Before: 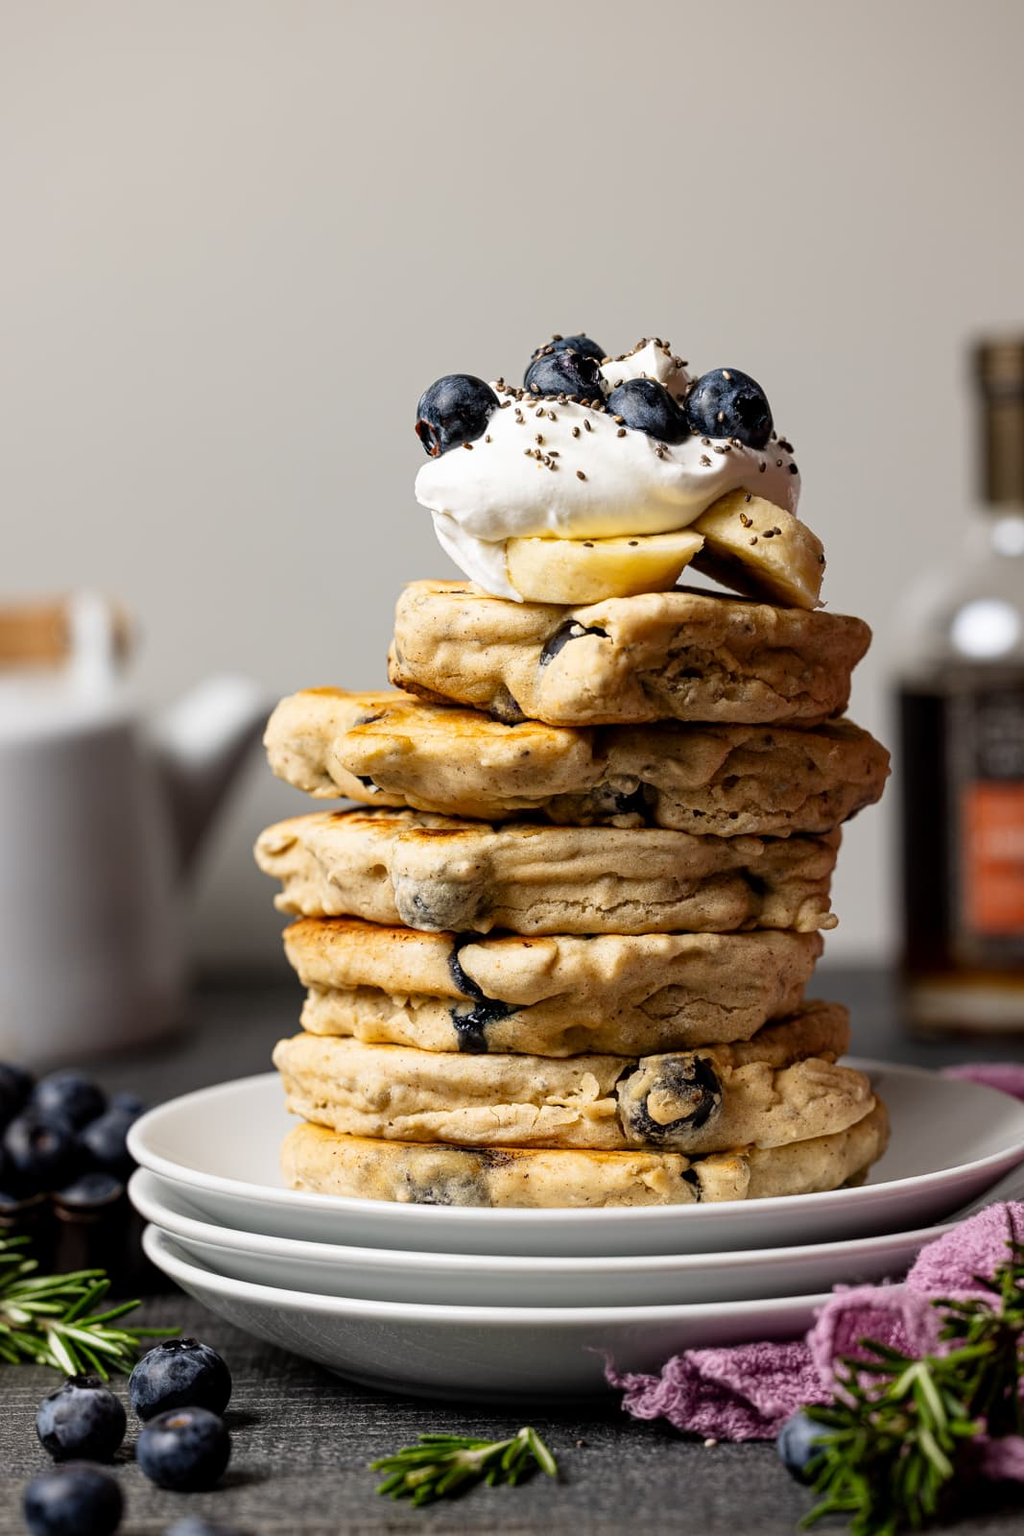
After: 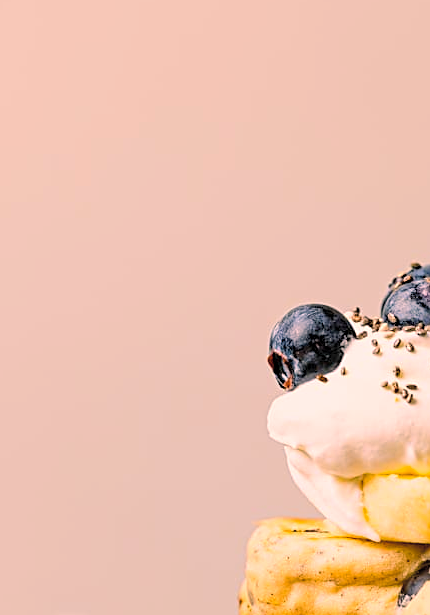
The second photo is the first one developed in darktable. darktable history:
sharpen: on, module defaults
color balance rgb: shadows lift › chroma 0.682%, shadows lift › hue 112.84°, highlights gain › chroma 4.47%, highlights gain › hue 34.16°, perceptual saturation grading › global saturation 30.052%, perceptual brilliance grading › mid-tones 9.238%, perceptual brilliance grading › shadows 14.27%
contrast brightness saturation: brightness 0.146
crop: left 15.551%, top 5.428%, right 44.056%, bottom 56.095%
